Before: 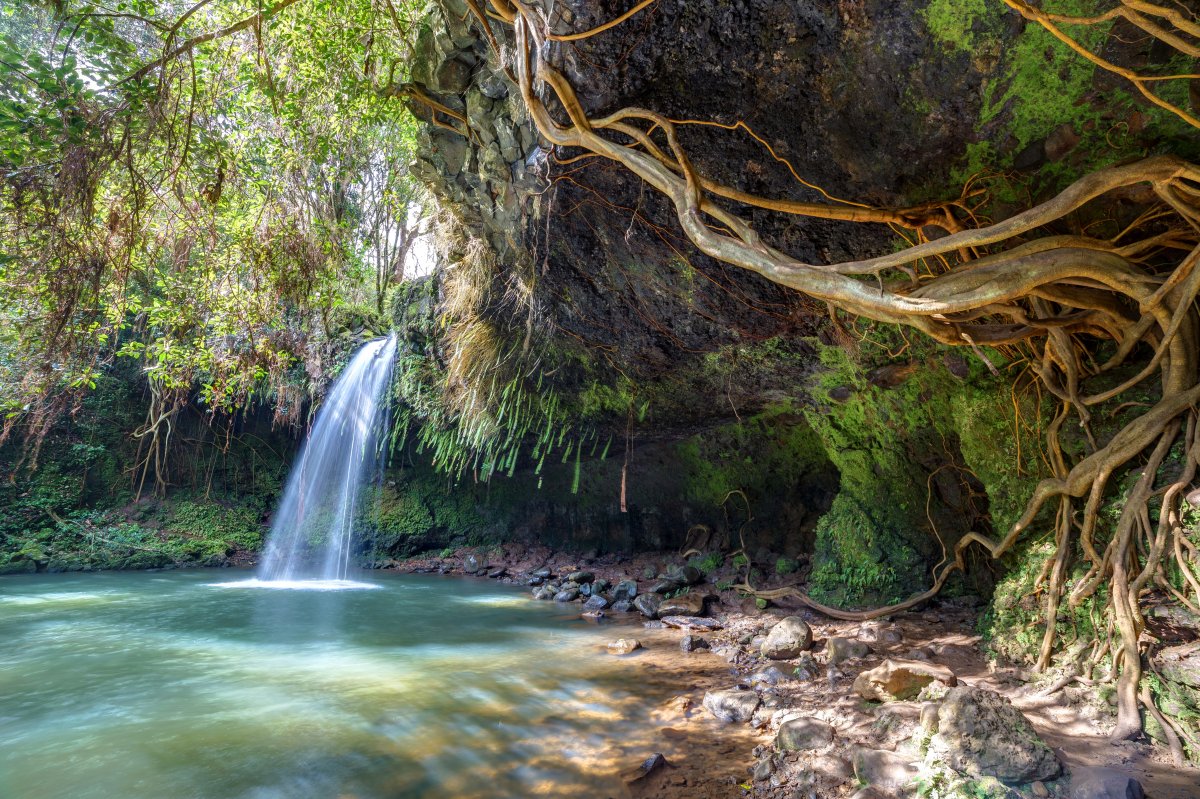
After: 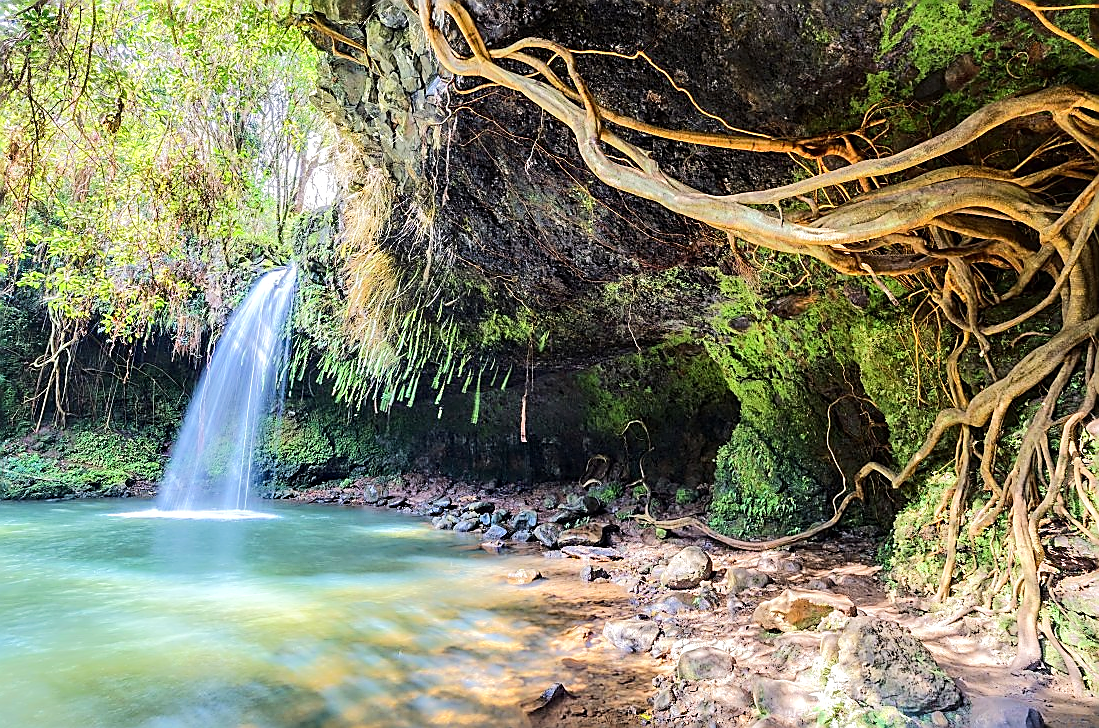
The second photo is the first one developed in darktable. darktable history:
tone equalizer: -7 EV 0.146 EV, -6 EV 0.614 EV, -5 EV 1.13 EV, -4 EV 1.36 EV, -3 EV 1.12 EV, -2 EV 0.6 EV, -1 EV 0.157 EV, edges refinement/feathering 500, mask exposure compensation -1.57 EV, preserve details no
sharpen: radius 1.427, amount 1.255, threshold 0.629
crop and rotate: left 8.34%, top 8.864%
